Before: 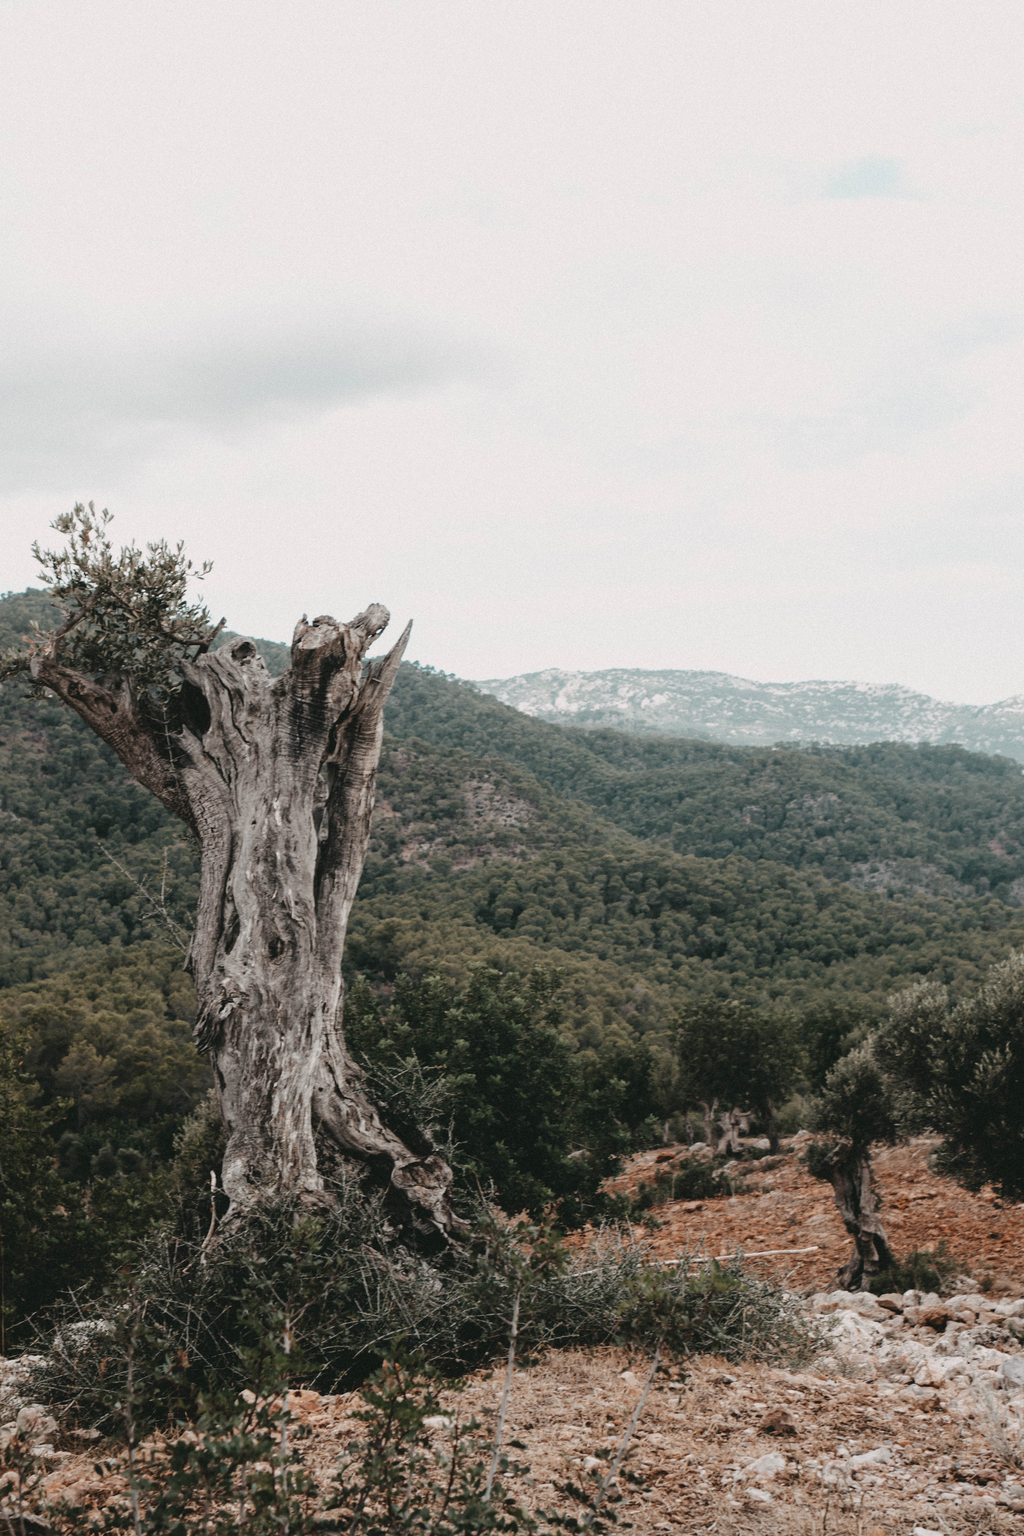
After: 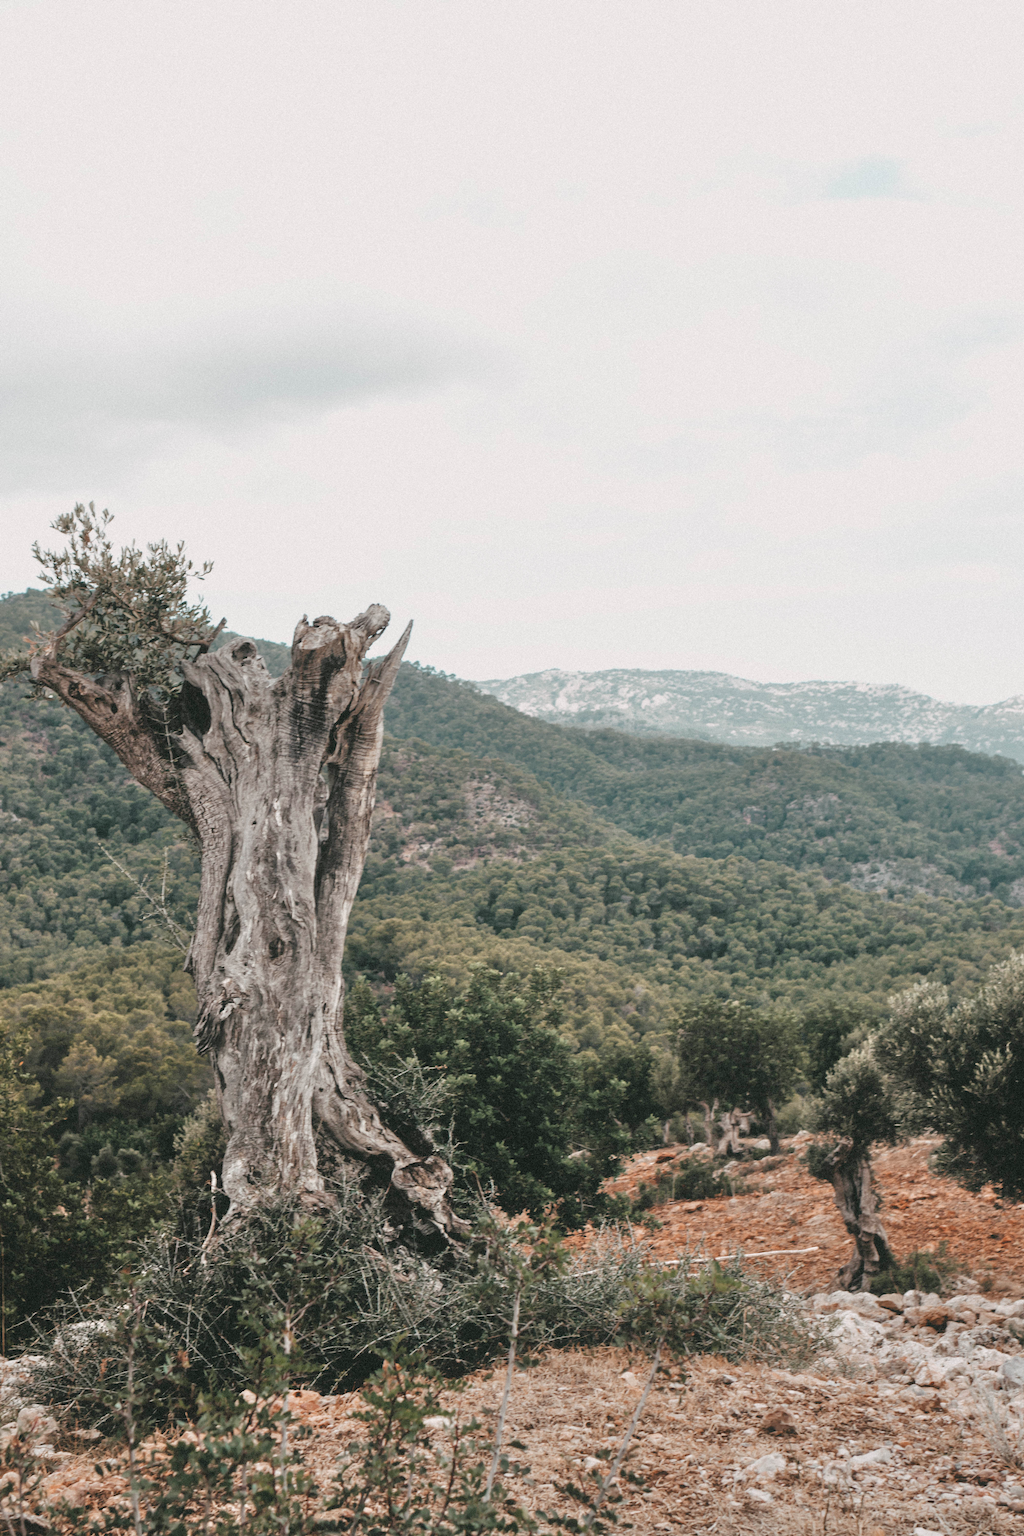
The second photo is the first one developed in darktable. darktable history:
tone equalizer: -7 EV 0.144 EV, -6 EV 0.61 EV, -5 EV 1.17 EV, -4 EV 1.31 EV, -3 EV 1.14 EV, -2 EV 0.6 EV, -1 EV 0.16 EV
